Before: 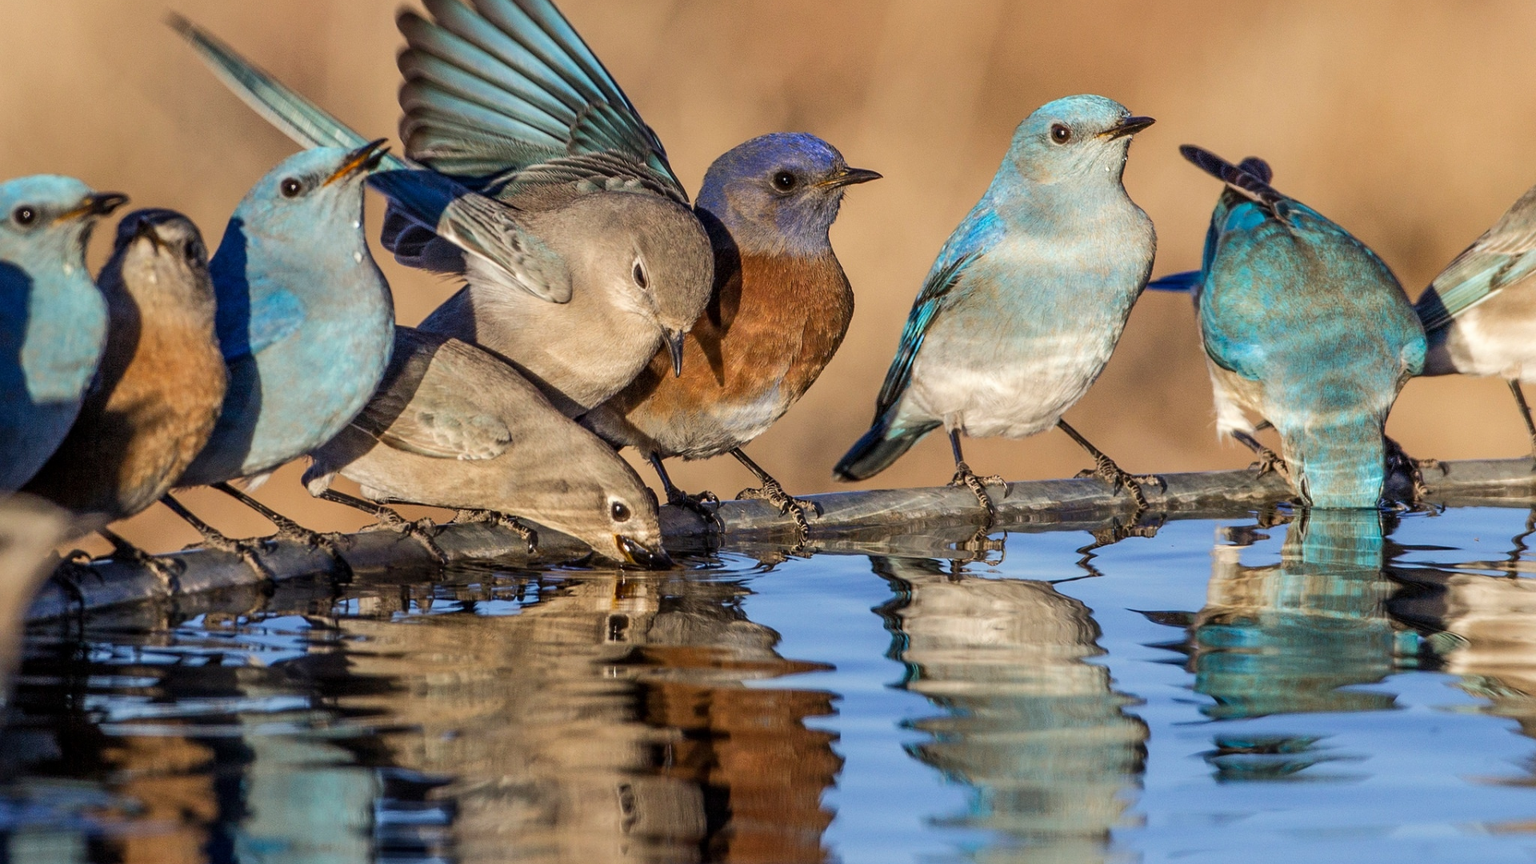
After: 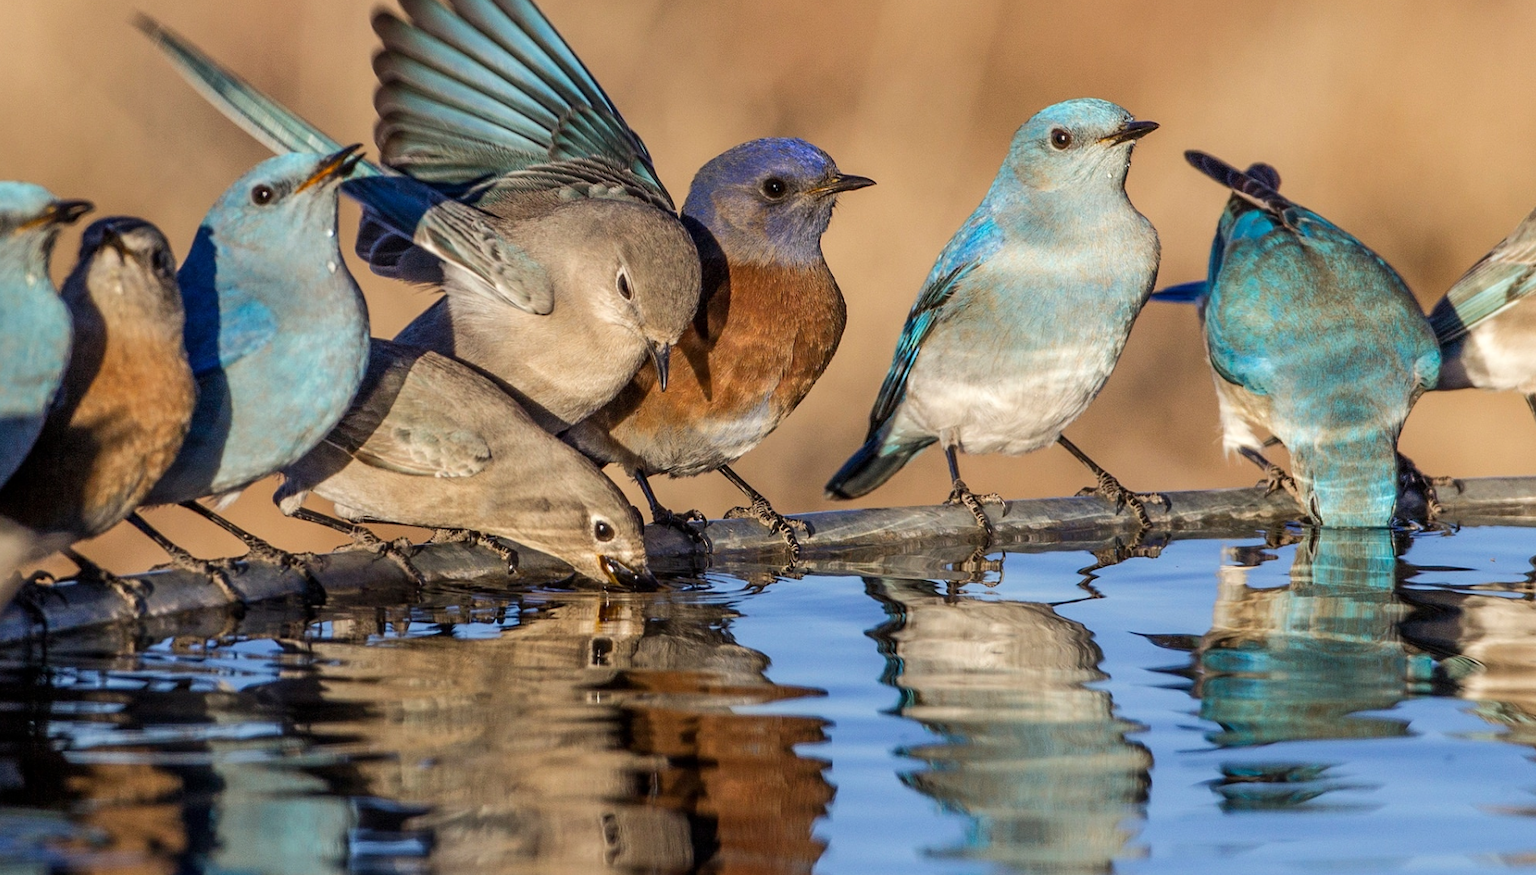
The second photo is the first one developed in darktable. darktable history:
tone equalizer: on, module defaults
crop and rotate: left 2.536%, right 1.107%, bottom 2.246%
